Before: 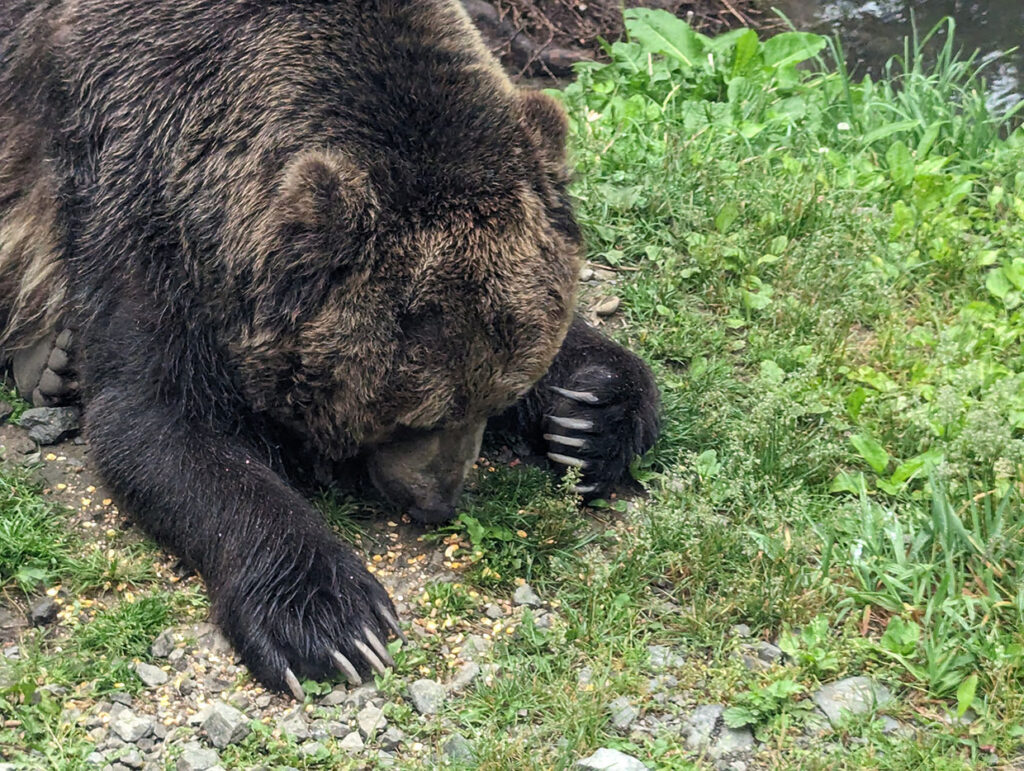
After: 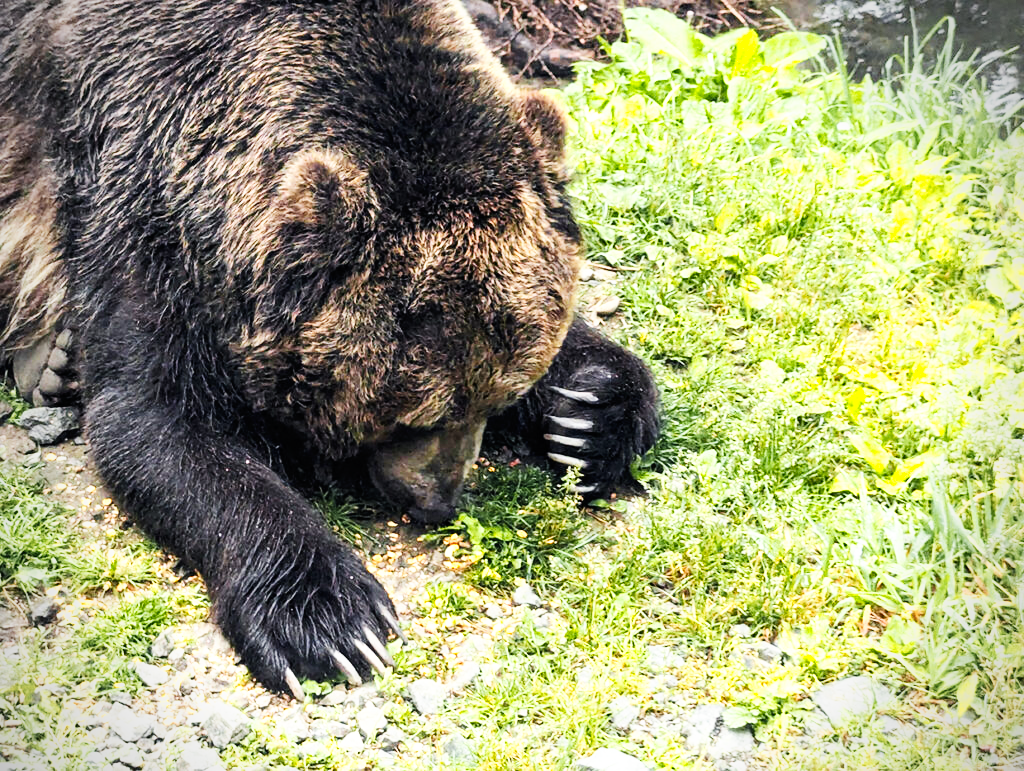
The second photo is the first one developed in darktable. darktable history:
base curve: curves: ch0 [(0, 0) (0.007, 0.004) (0.027, 0.03) (0.046, 0.07) (0.207, 0.54) (0.442, 0.872) (0.673, 0.972) (1, 1)], preserve colors none
vignetting: on, module defaults
color zones: curves: ch0 [(0, 0.511) (0.143, 0.531) (0.286, 0.56) (0.429, 0.5) (0.571, 0.5) (0.714, 0.5) (0.857, 0.5) (1, 0.5)]; ch1 [(0, 0.525) (0.143, 0.705) (0.286, 0.715) (0.429, 0.35) (0.571, 0.35) (0.714, 0.35) (0.857, 0.4) (1, 0.4)]; ch2 [(0, 0.572) (0.143, 0.512) (0.286, 0.473) (0.429, 0.45) (0.571, 0.5) (0.714, 0.5) (0.857, 0.518) (1, 0.518)]
